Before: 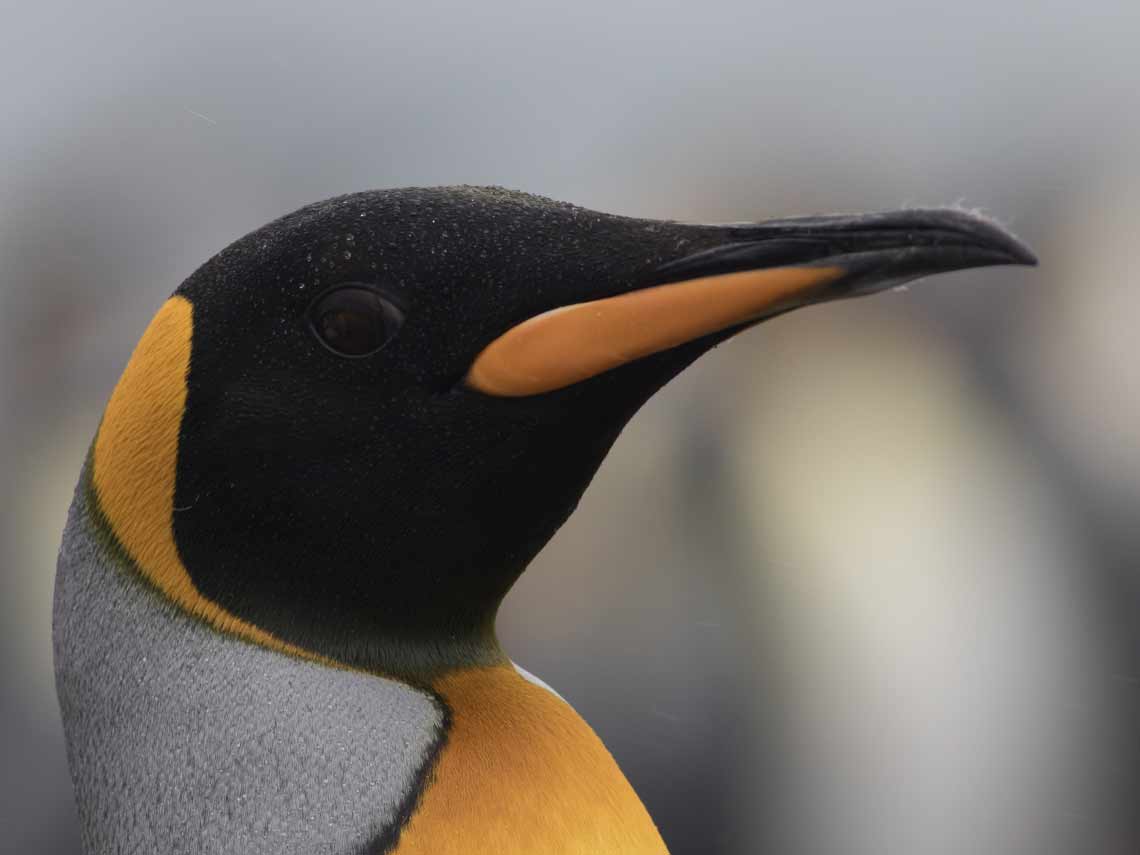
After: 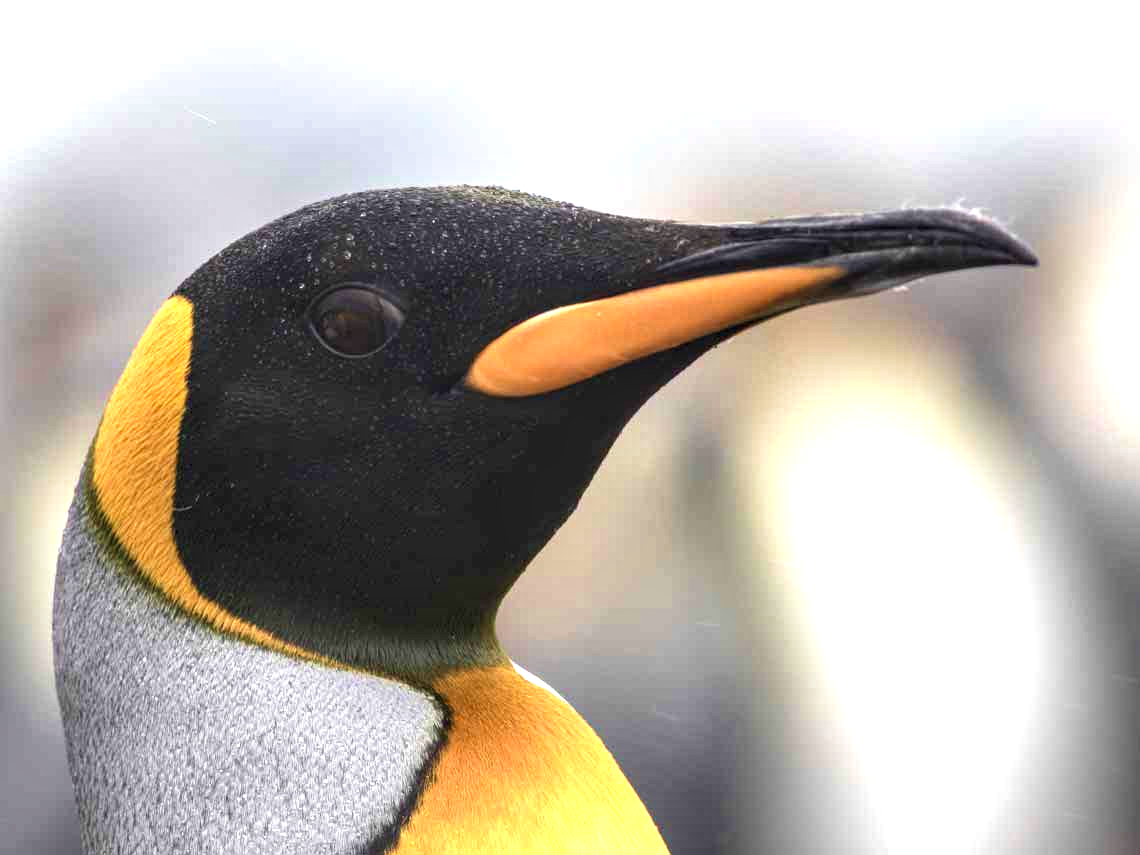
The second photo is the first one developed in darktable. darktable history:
velvia: on, module defaults
contrast brightness saturation: contrast 0.04, saturation 0.07
exposure: black level correction 0, exposure 1.45 EV, compensate exposure bias true, compensate highlight preservation false
local contrast: detail 150%
